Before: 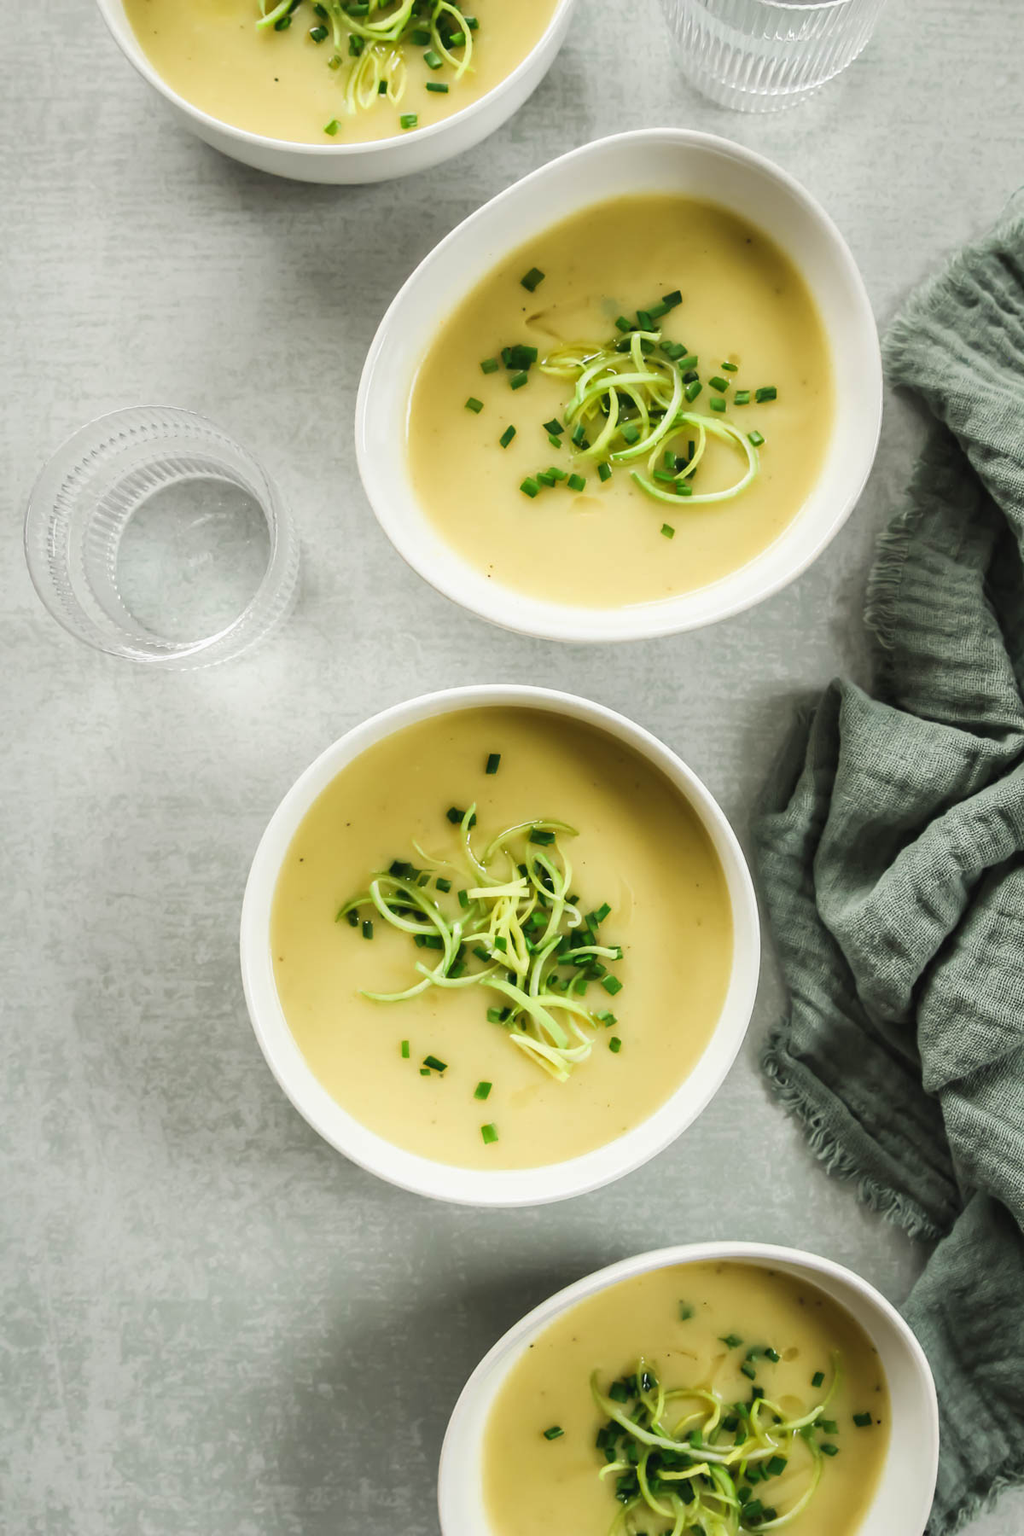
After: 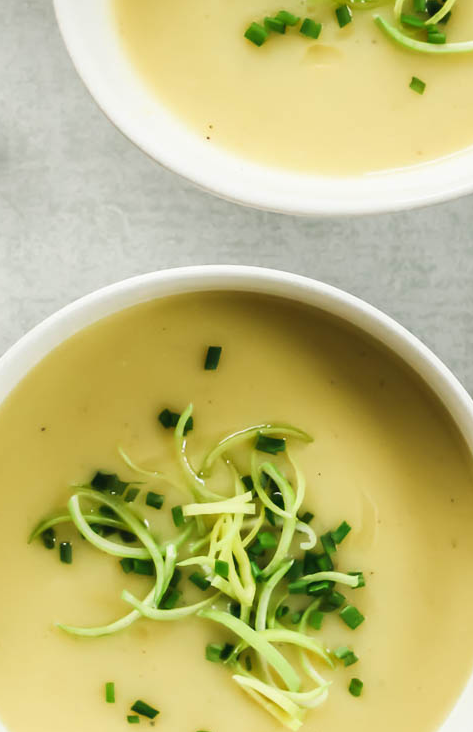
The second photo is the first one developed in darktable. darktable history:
crop: left 30.429%, top 29.847%, right 30.109%, bottom 29.463%
